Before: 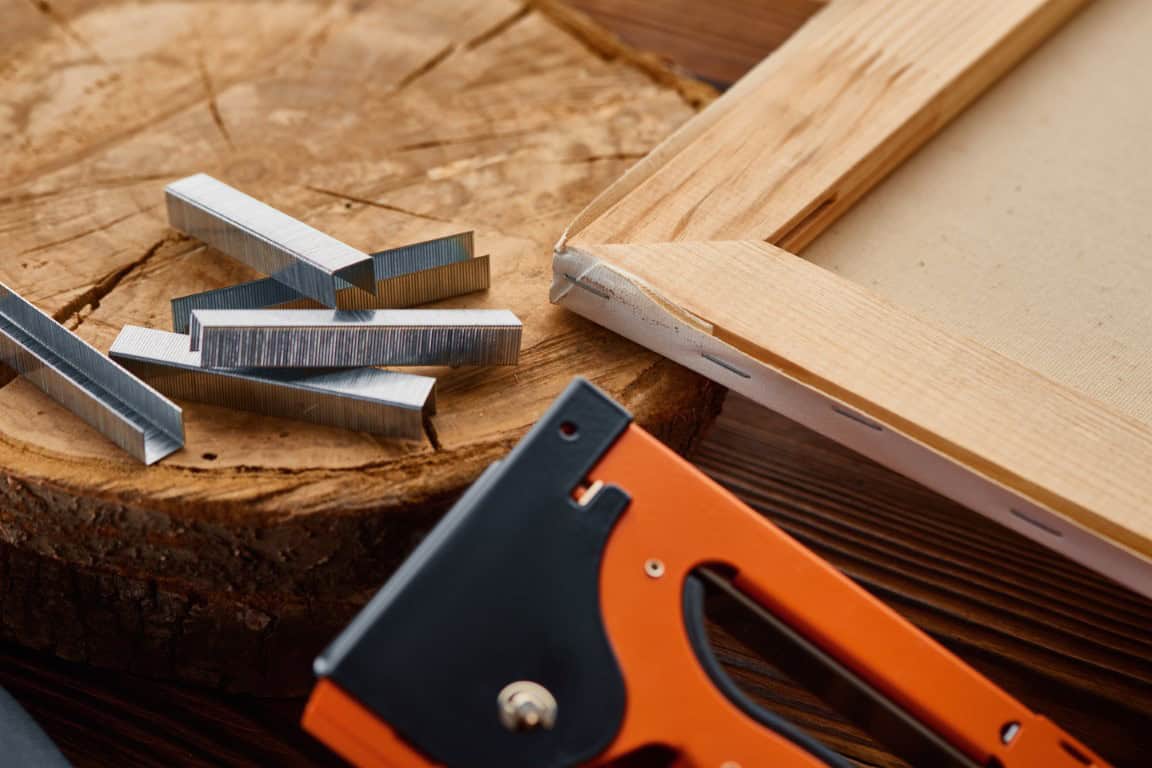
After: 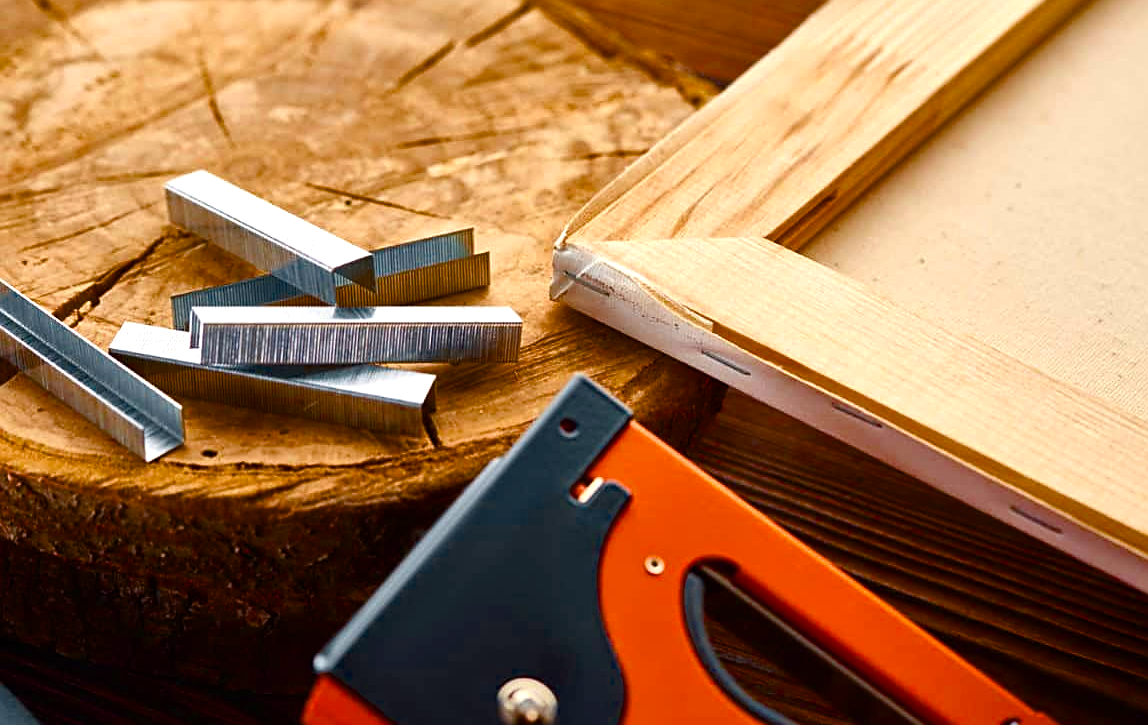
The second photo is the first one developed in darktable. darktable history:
color balance rgb: shadows lift › luminance 0.832%, shadows lift › chroma 0.324%, shadows lift › hue 18.39°, perceptual saturation grading › global saturation 20.116%, perceptual saturation grading › highlights -19.758%, perceptual saturation grading › shadows 29.822%, perceptual brilliance grading › global brilliance 30.337%, saturation formula JzAzBz (2021)
color zones: curves: ch0 [(0.254, 0.492) (0.724, 0.62)]; ch1 [(0.25, 0.528) (0.719, 0.796)]; ch2 [(0, 0.472) (0.25, 0.5) (0.73, 0.184)]
sharpen: on, module defaults
crop: top 0.451%, right 0.261%, bottom 5.066%
